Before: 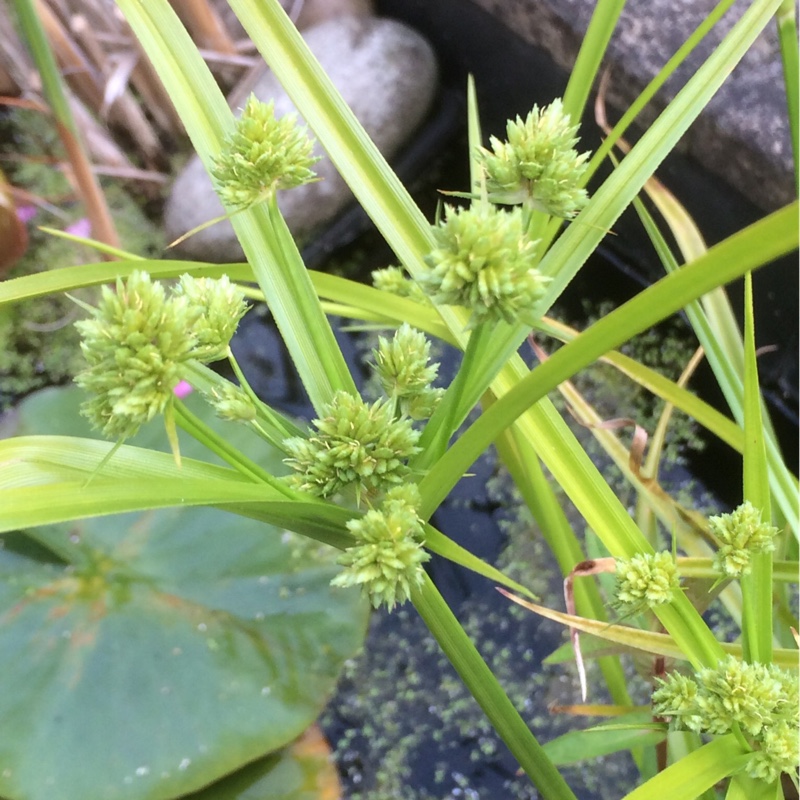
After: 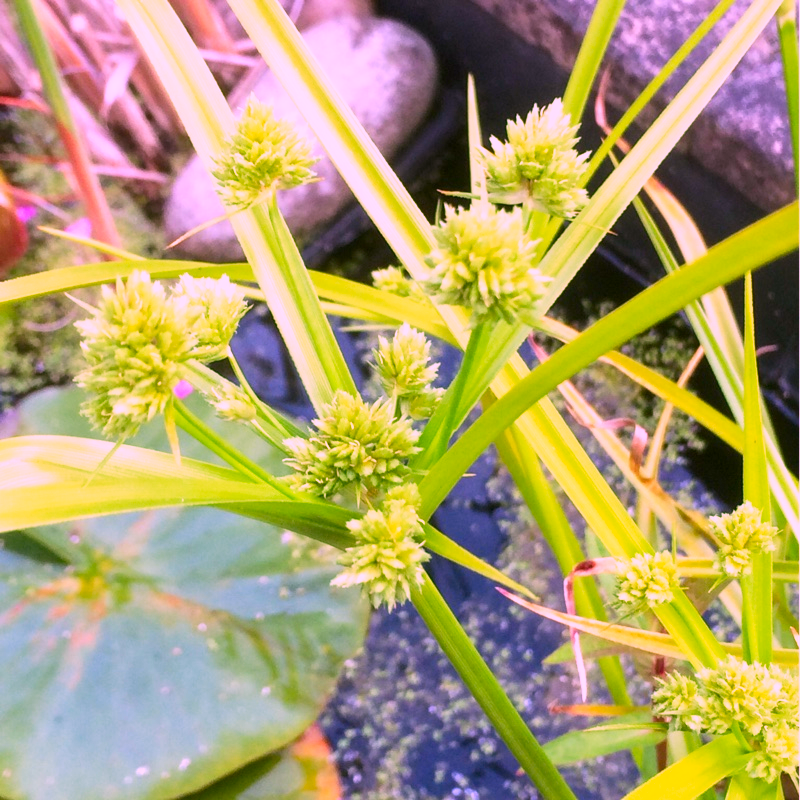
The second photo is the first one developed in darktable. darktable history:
color correction: highlights a* 19.5, highlights b* -11.53, saturation 1.69
local contrast: highlights 100%, shadows 100%, detail 120%, midtone range 0.2
base curve: curves: ch0 [(0, 0) (0.088, 0.125) (0.176, 0.251) (0.354, 0.501) (0.613, 0.749) (1, 0.877)], preserve colors none
